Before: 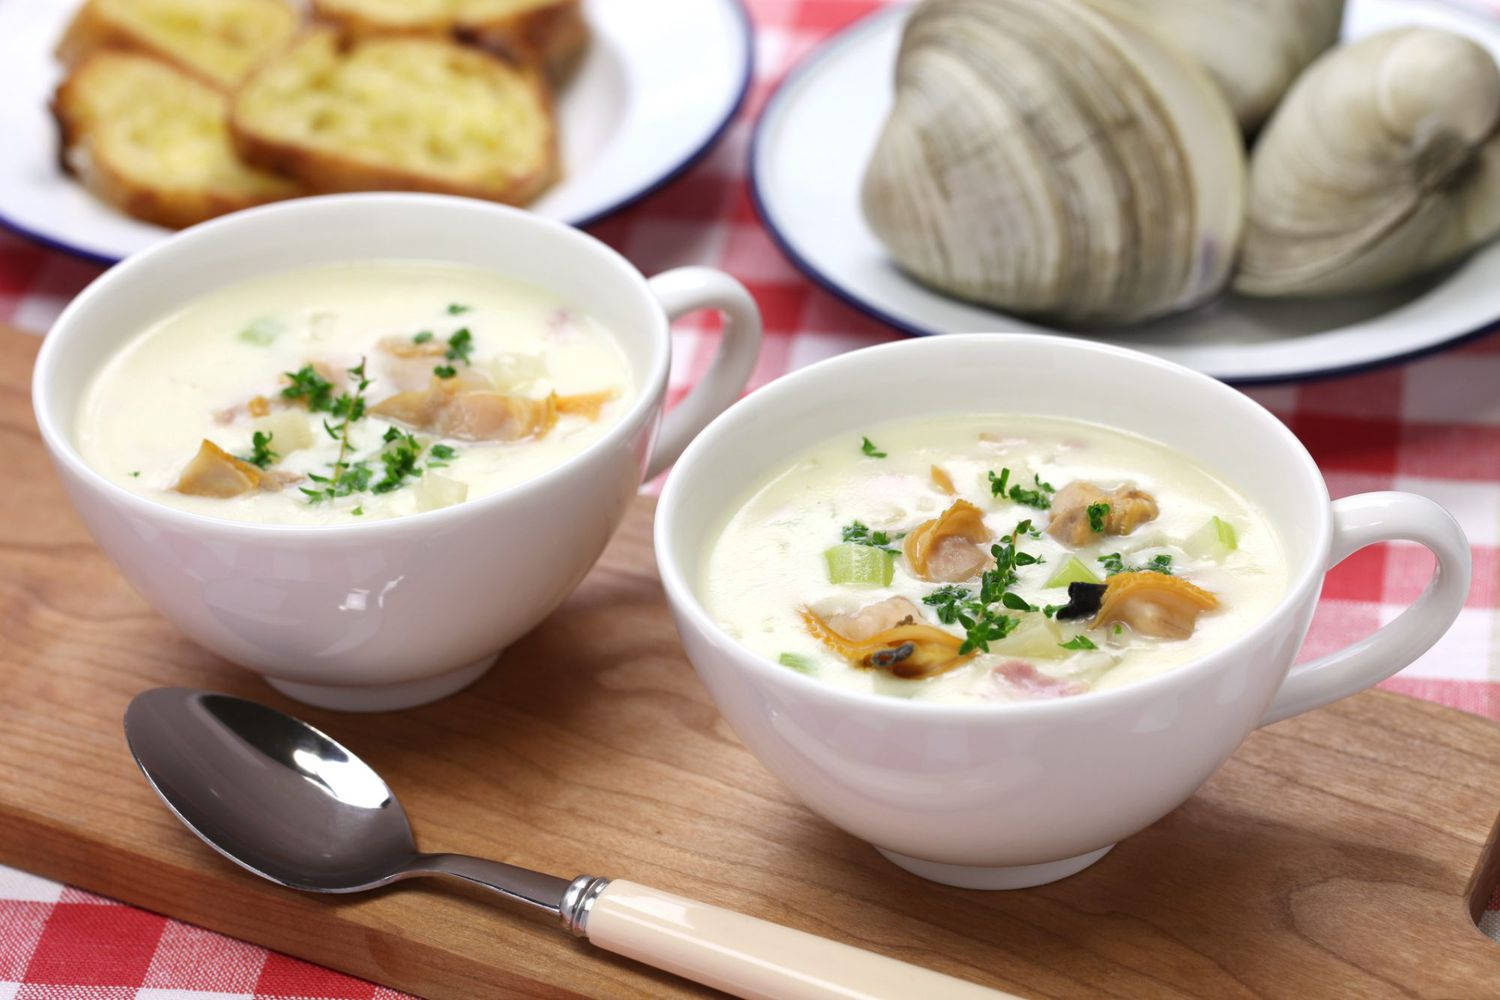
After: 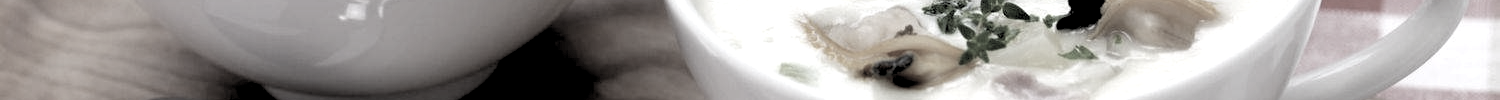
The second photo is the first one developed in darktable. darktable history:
white balance: red 0.986, blue 1.01
color correction: saturation 0.2
crop and rotate: top 59.084%, bottom 30.916%
rgb levels: levels [[0.034, 0.472, 0.904], [0, 0.5, 1], [0, 0.5, 1]]
